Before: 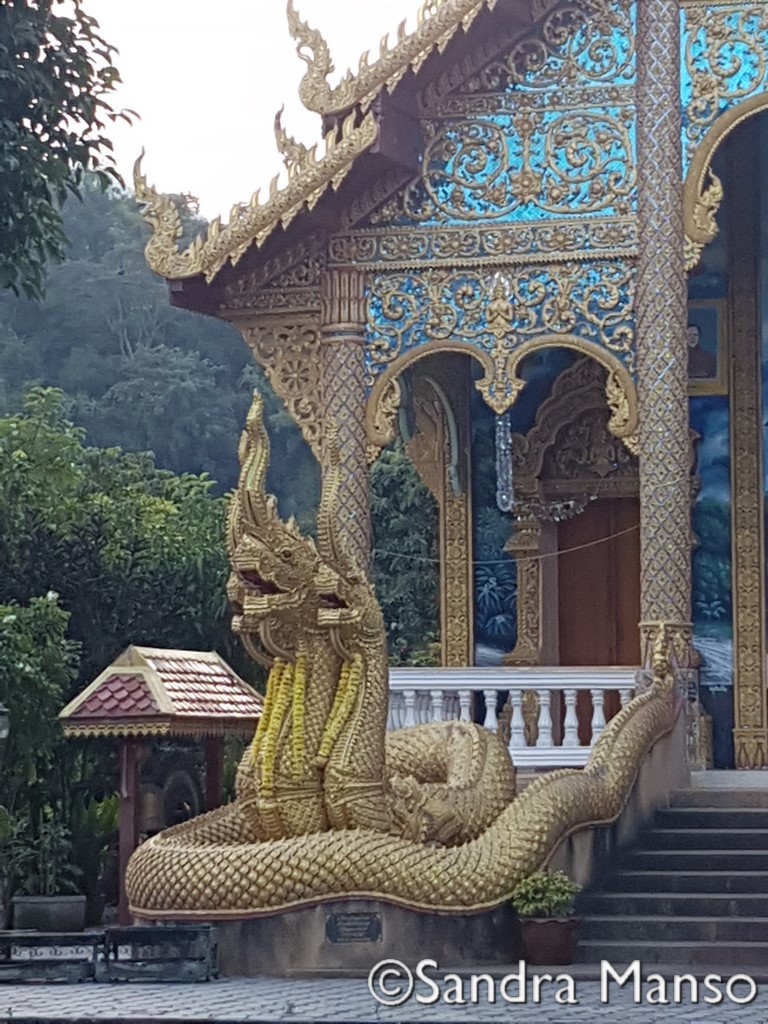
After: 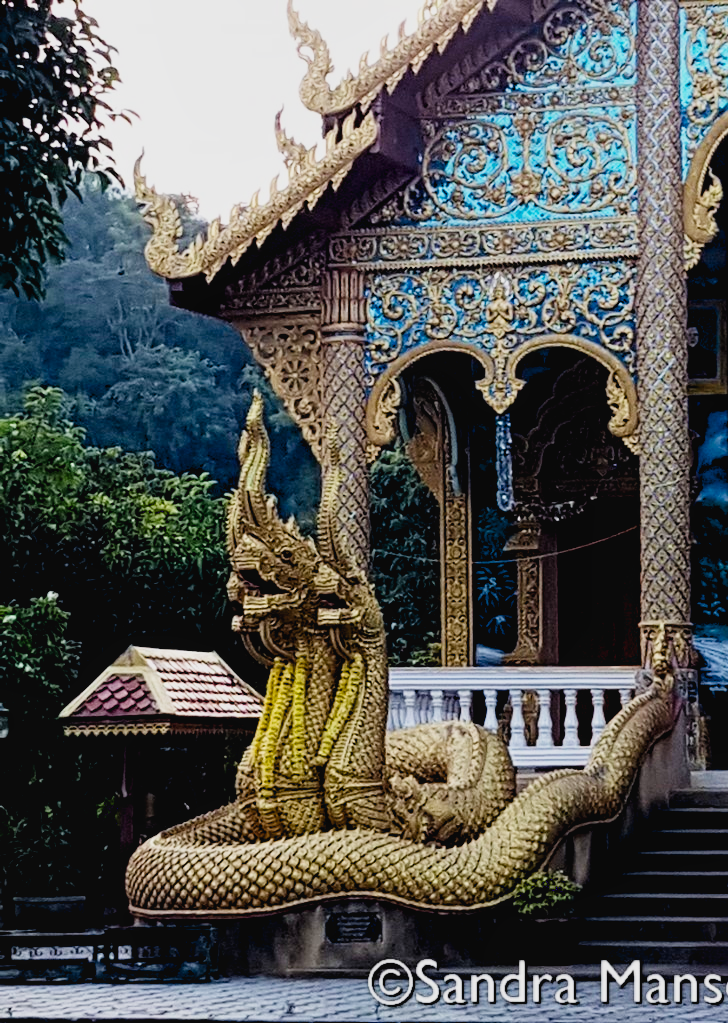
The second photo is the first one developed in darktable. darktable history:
crop and rotate: left 0%, right 5.078%
tone curve: curves: ch0 [(0, 0.036) (0.037, 0.042) (0.167, 0.143) (0.433, 0.502) (0.531, 0.637) (0.696, 0.825) (0.856, 0.92) (1, 0.98)]; ch1 [(0, 0) (0.424, 0.383) (0.482, 0.459) (0.501, 0.5) (0.522, 0.526) (0.559, 0.563) (0.604, 0.646) (0.715, 0.729) (1, 1)]; ch2 [(0, 0) (0.369, 0.388) (0.45, 0.48) (0.499, 0.502) (0.504, 0.504) (0.512, 0.526) (0.581, 0.595) (0.708, 0.786) (1, 1)], preserve colors none
local contrast: highlights 107%, shadows 102%, detail 120%, midtone range 0.2
exposure: black level correction 0.045, exposure -0.234 EV, compensate highlight preservation false
filmic rgb: black relative exposure -7.65 EV, white relative exposure 4.56 EV, hardness 3.61, color science v6 (2022)
